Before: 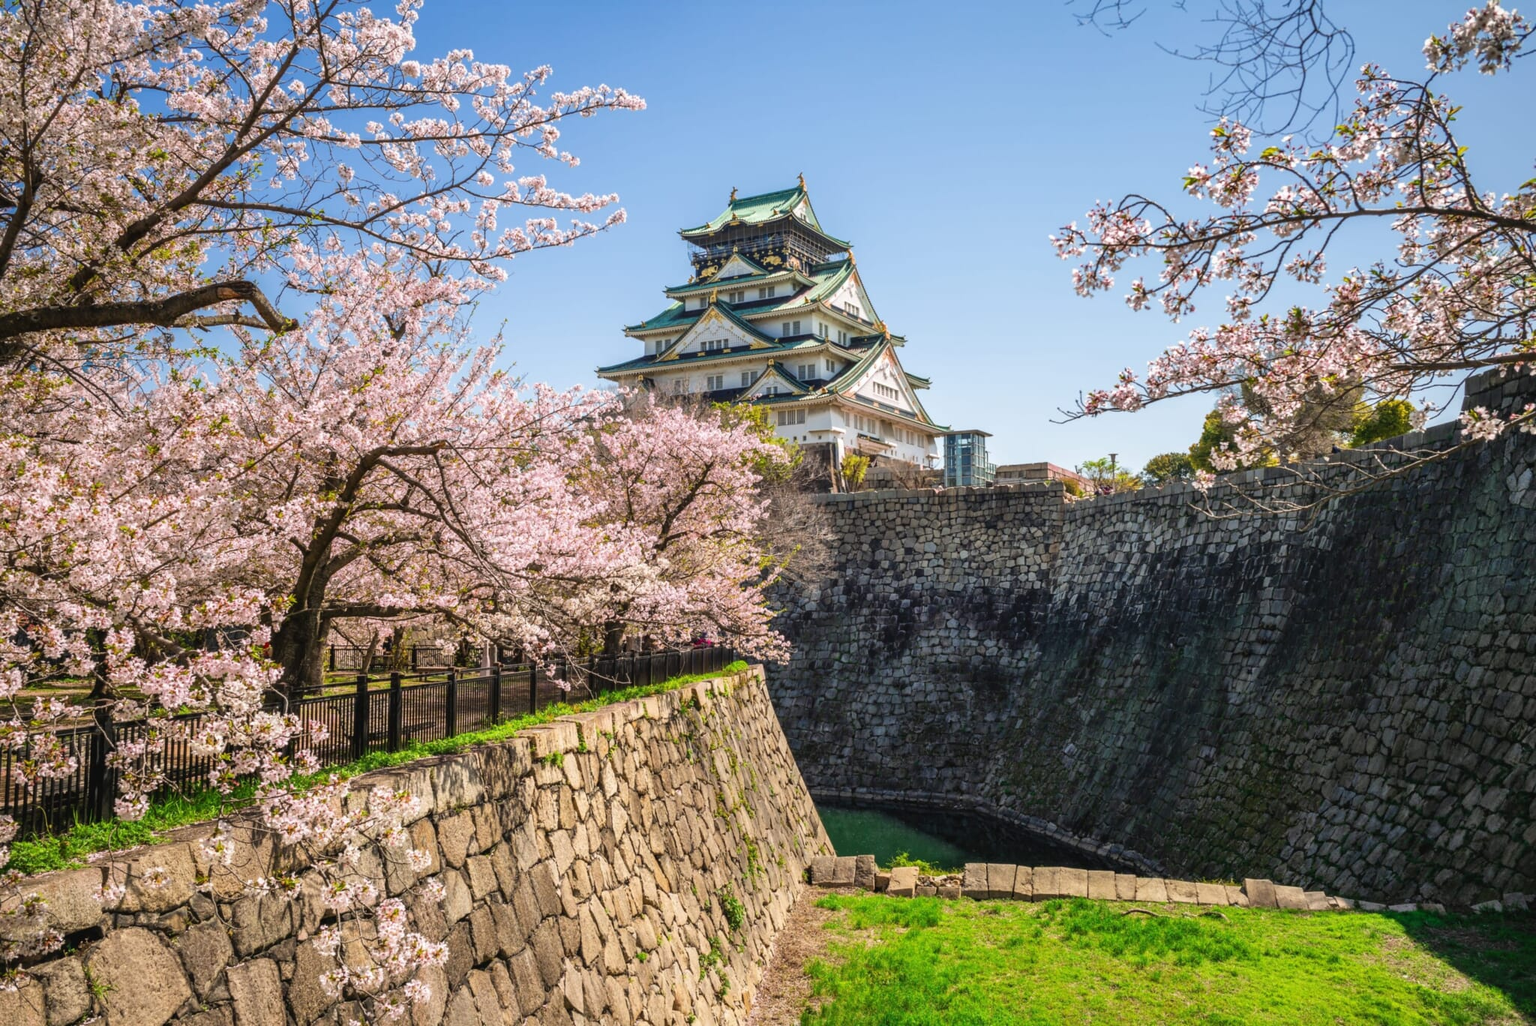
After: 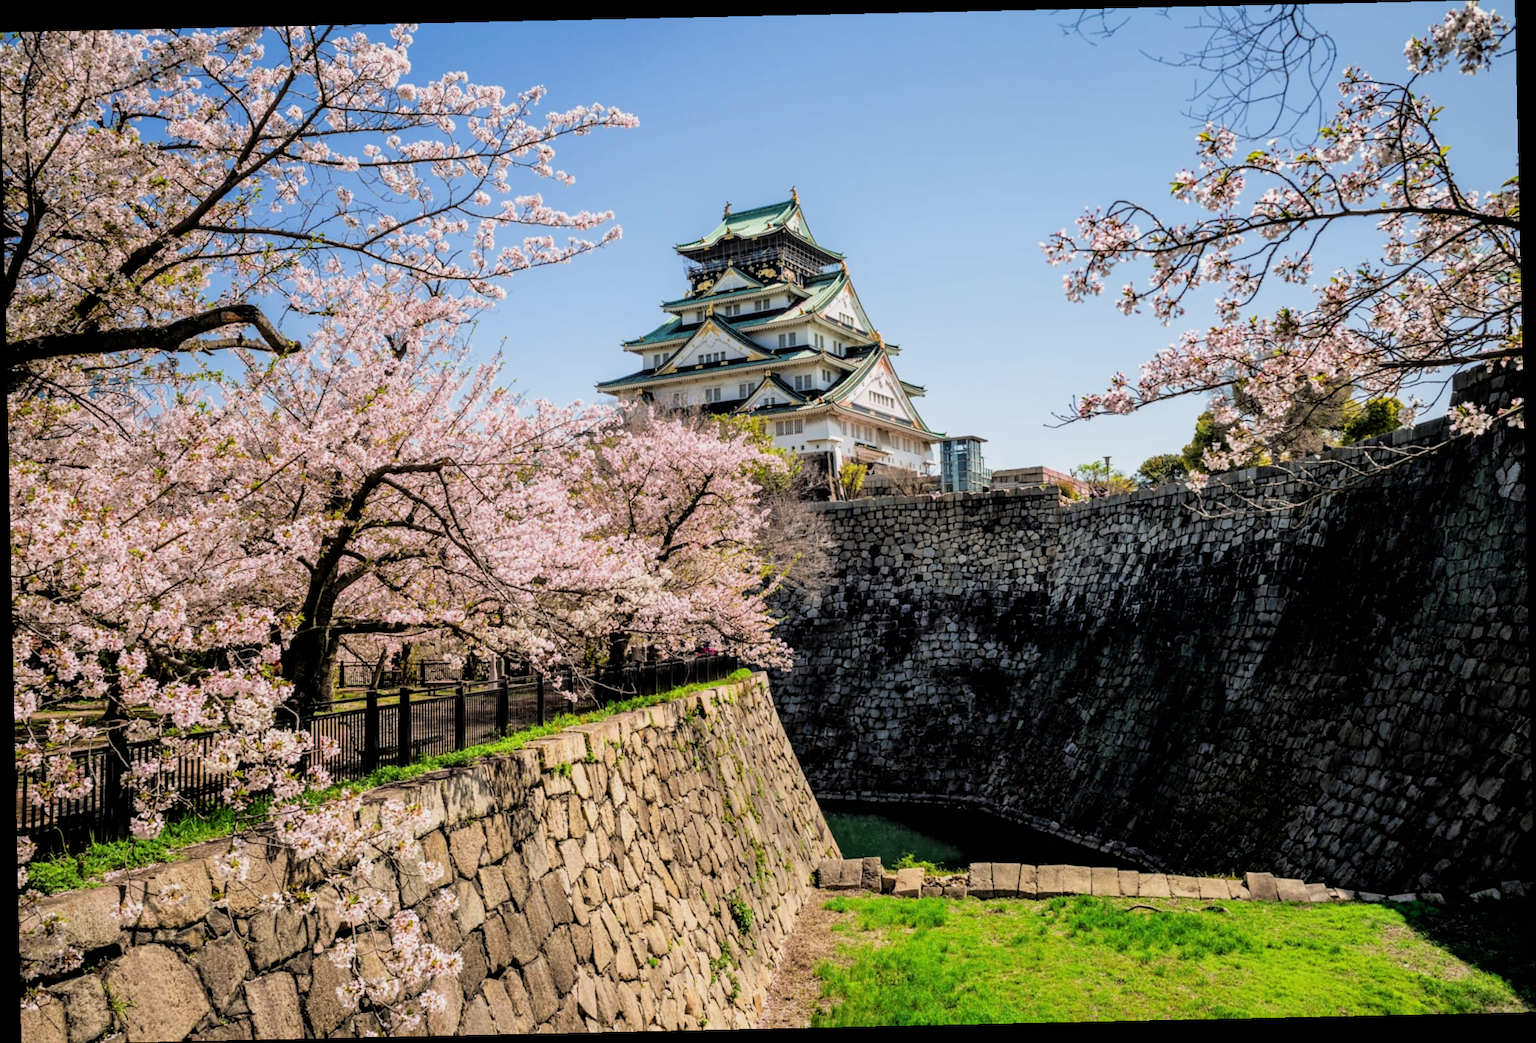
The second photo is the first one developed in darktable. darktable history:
filmic rgb: black relative exposure -3.92 EV, white relative exposure 3.14 EV, hardness 2.87
rotate and perspective: rotation -1.24°, automatic cropping off
